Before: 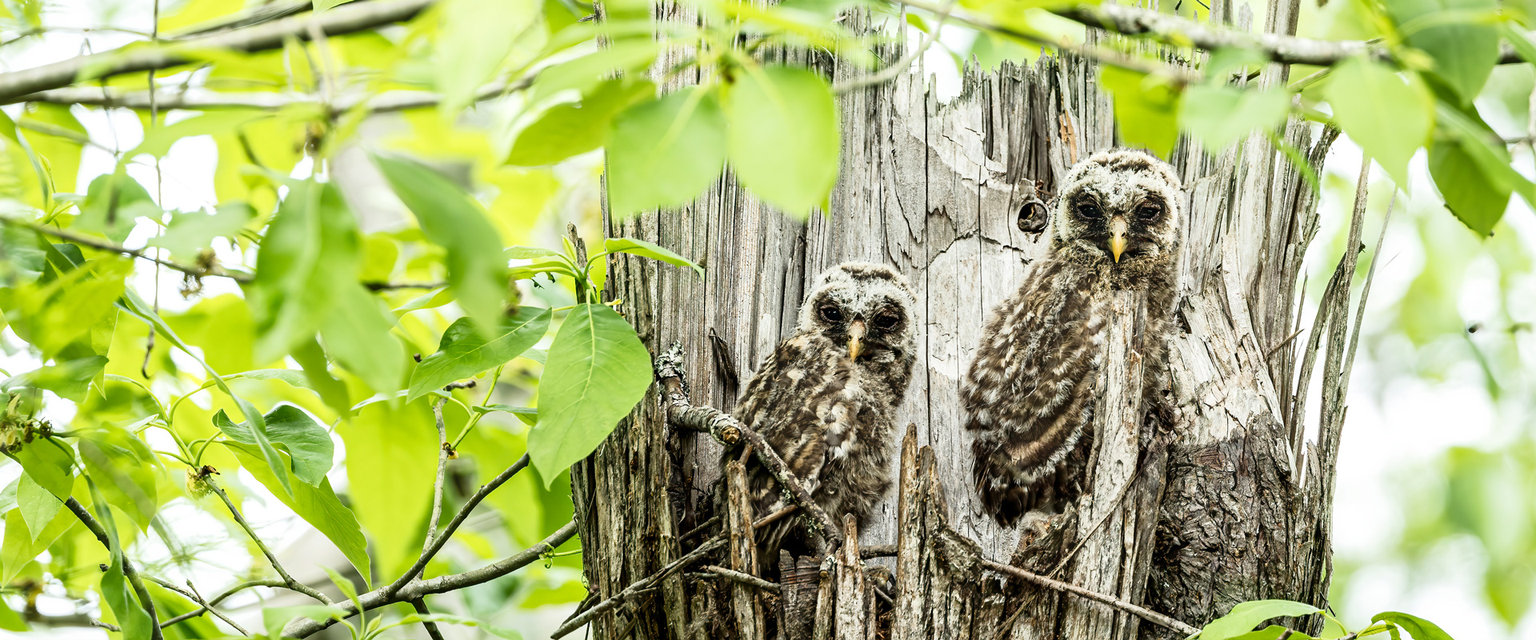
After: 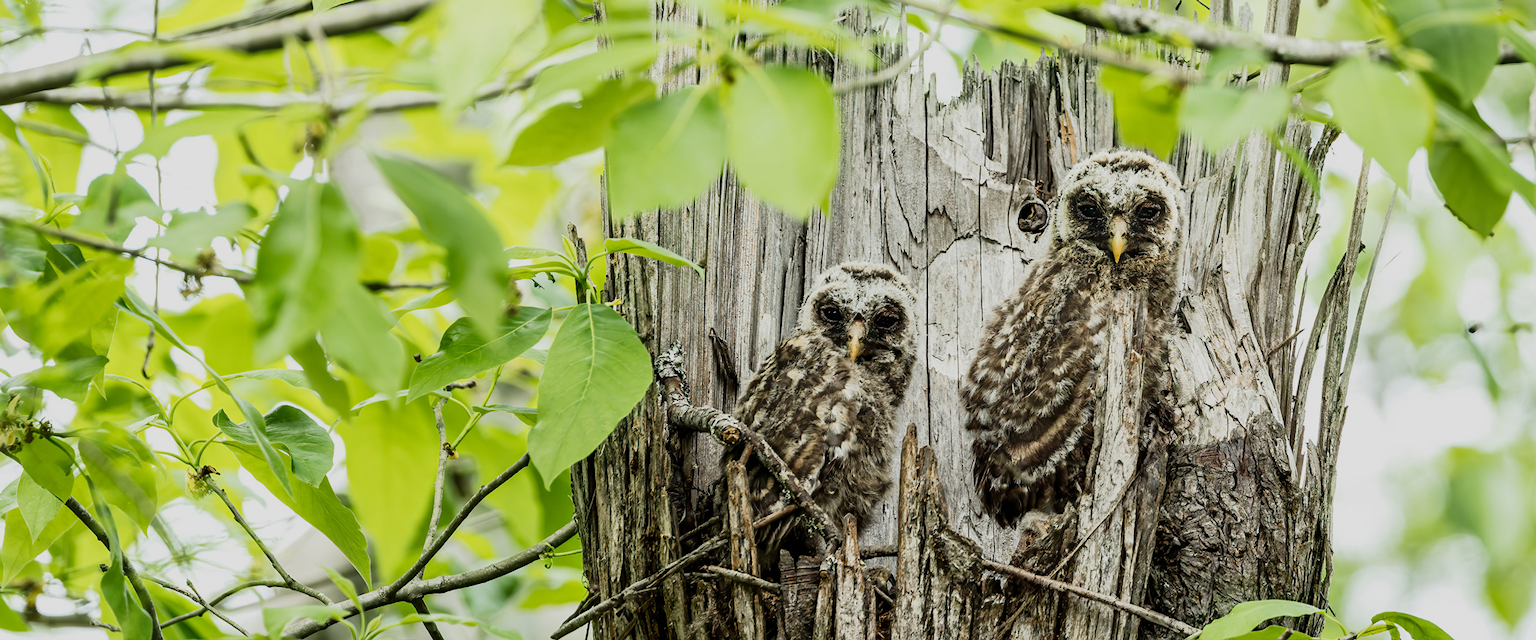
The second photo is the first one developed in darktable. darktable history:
exposure: exposure -0.452 EV, compensate highlight preservation false
